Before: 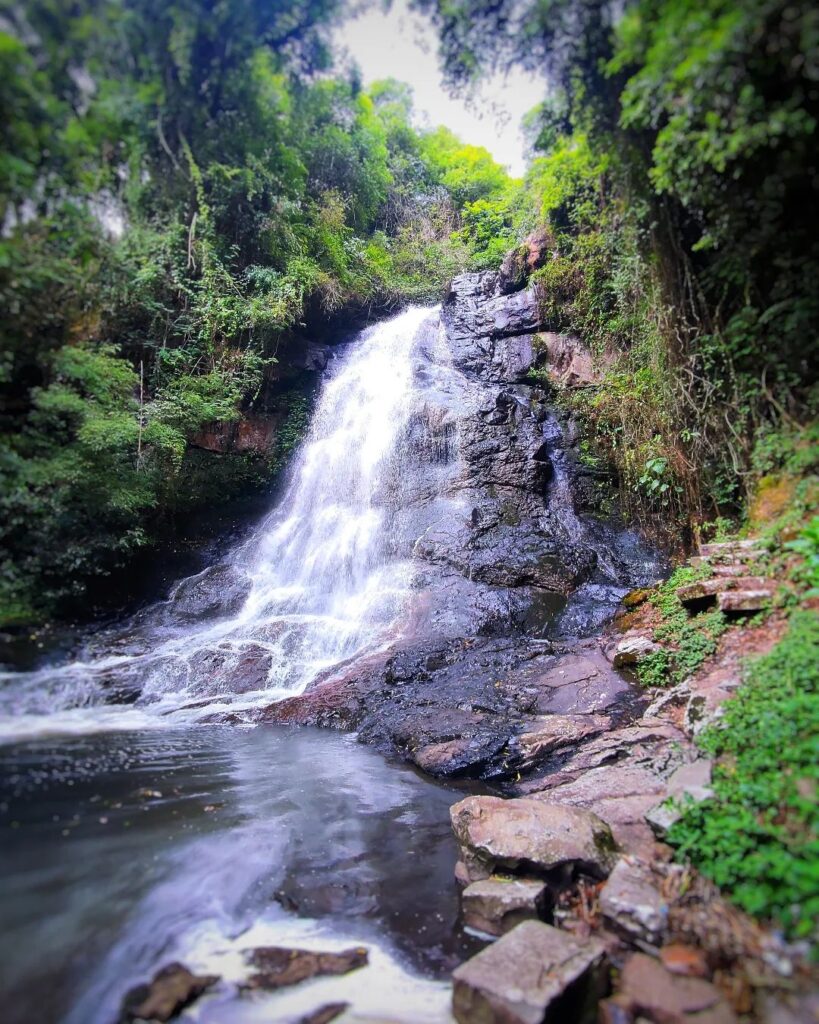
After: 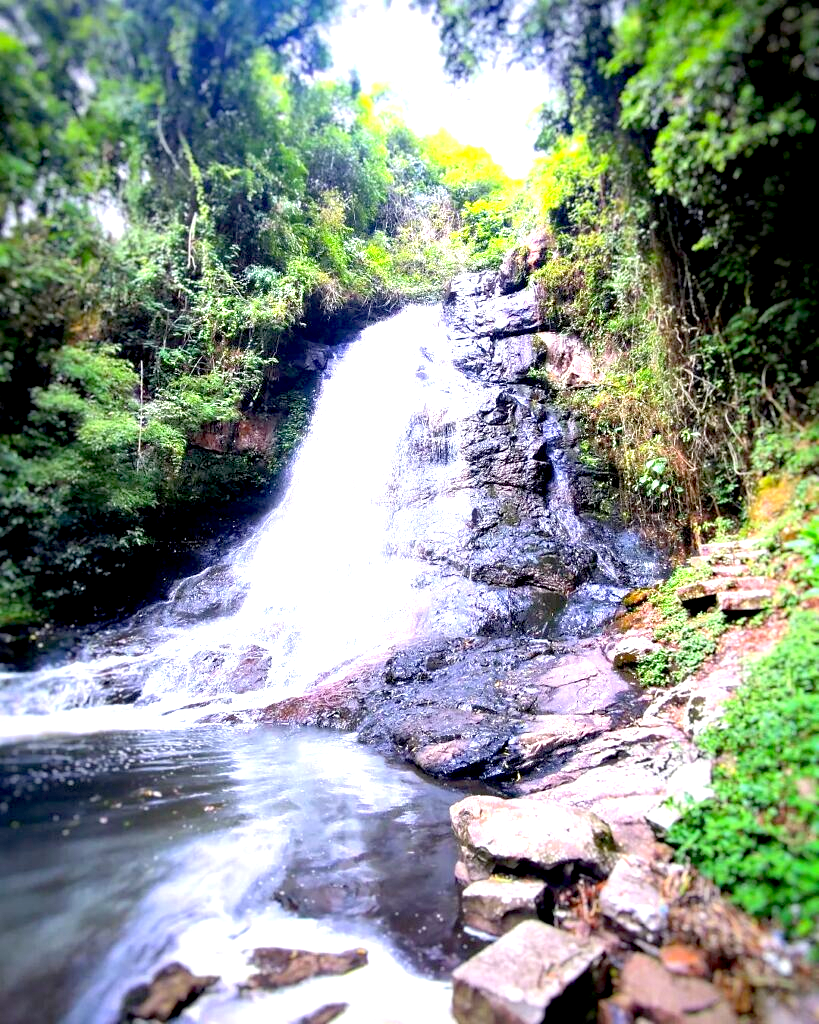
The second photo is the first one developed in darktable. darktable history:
exposure: black level correction 0.008, exposure 1.426 EV, compensate highlight preservation false
